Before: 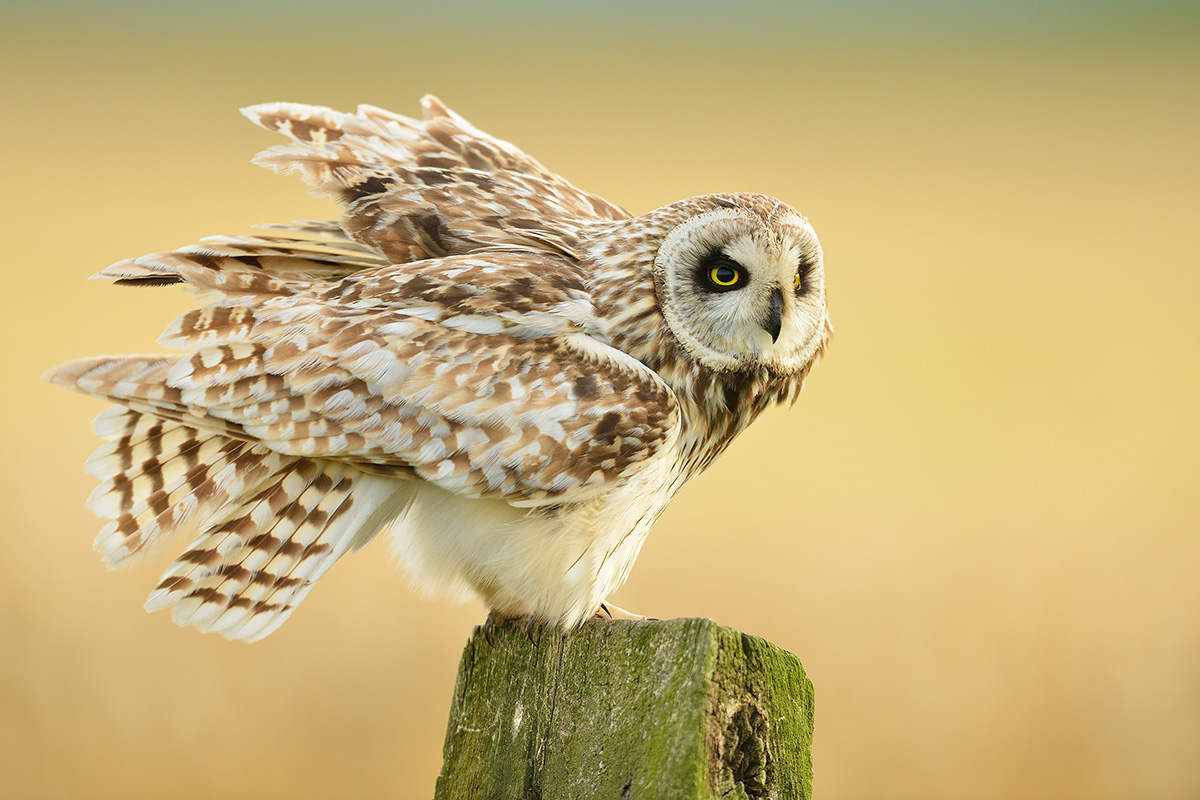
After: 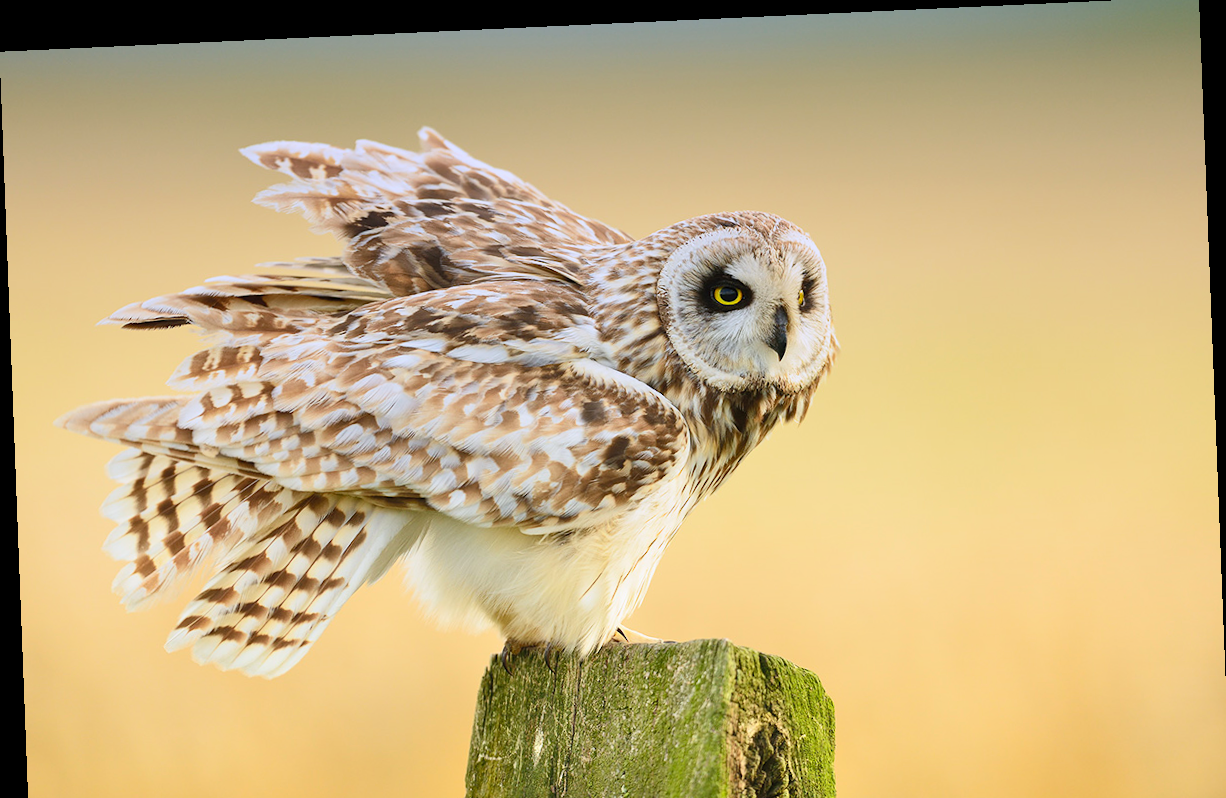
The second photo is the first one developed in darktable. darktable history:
rotate and perspective: rotation -2.22°, lens shift (horizontal) -0.022, automatic cropping off
contrast brightness saturation: contrast 0.2, brightness 0.16, saturation 0.22
graduated density: hue 238.83°, saturation 50%
crop: top 0.448%, right 0.264%, bottom 5.045%
